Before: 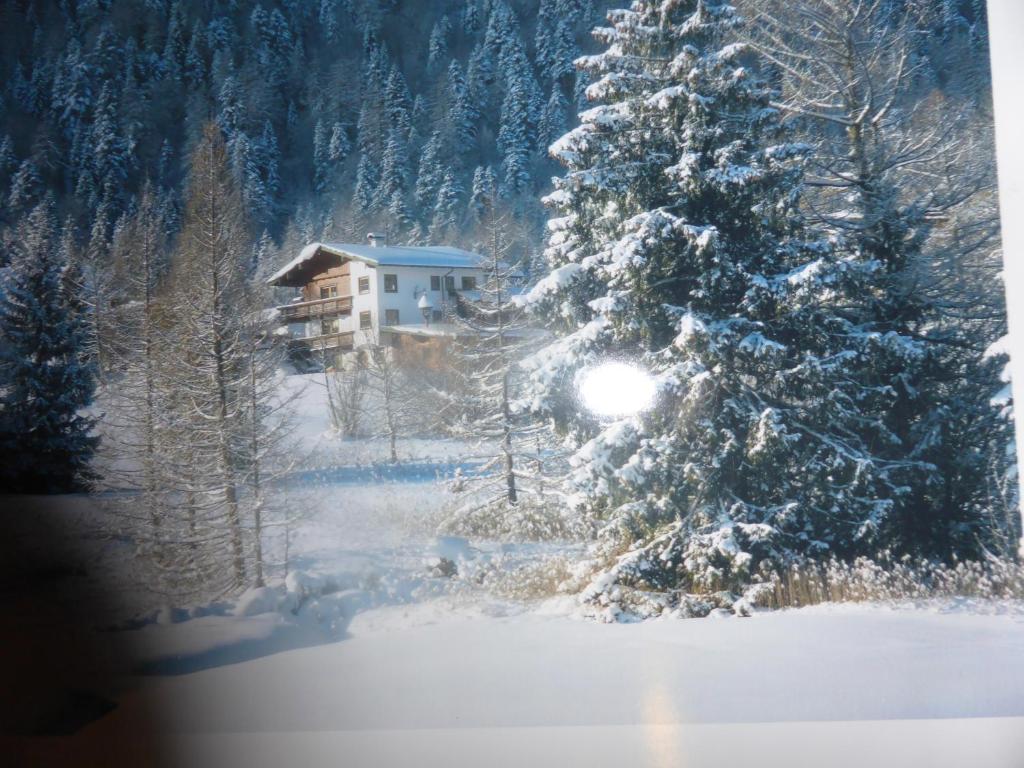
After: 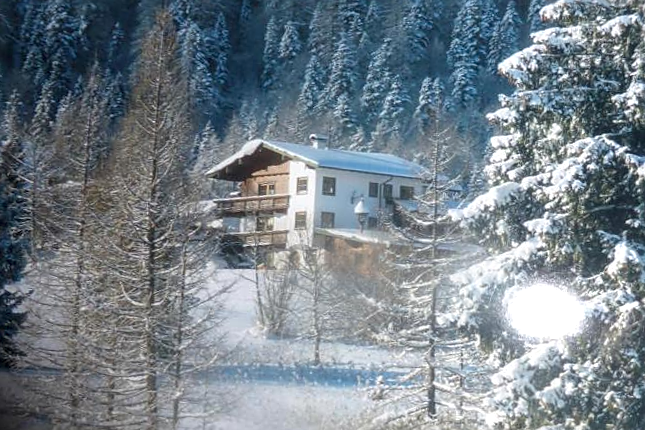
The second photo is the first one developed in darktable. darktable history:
sharpen: on, module defaults
tone equalizer: -8 EV 0.074 EV
crop and rotate: angle -5.03°, left 2.162%, top 7.051%, right 27.712%, bottom 30.525%
contrast equalizer: octaves 7, y [[0.579, 0.58, 0.505, 0.5, 0.5, 0.5], [0.5 ×6], [0.5 ×6], [0 ×6], [0 ×6]], mix 0.601
local contrast: on, module defaults
